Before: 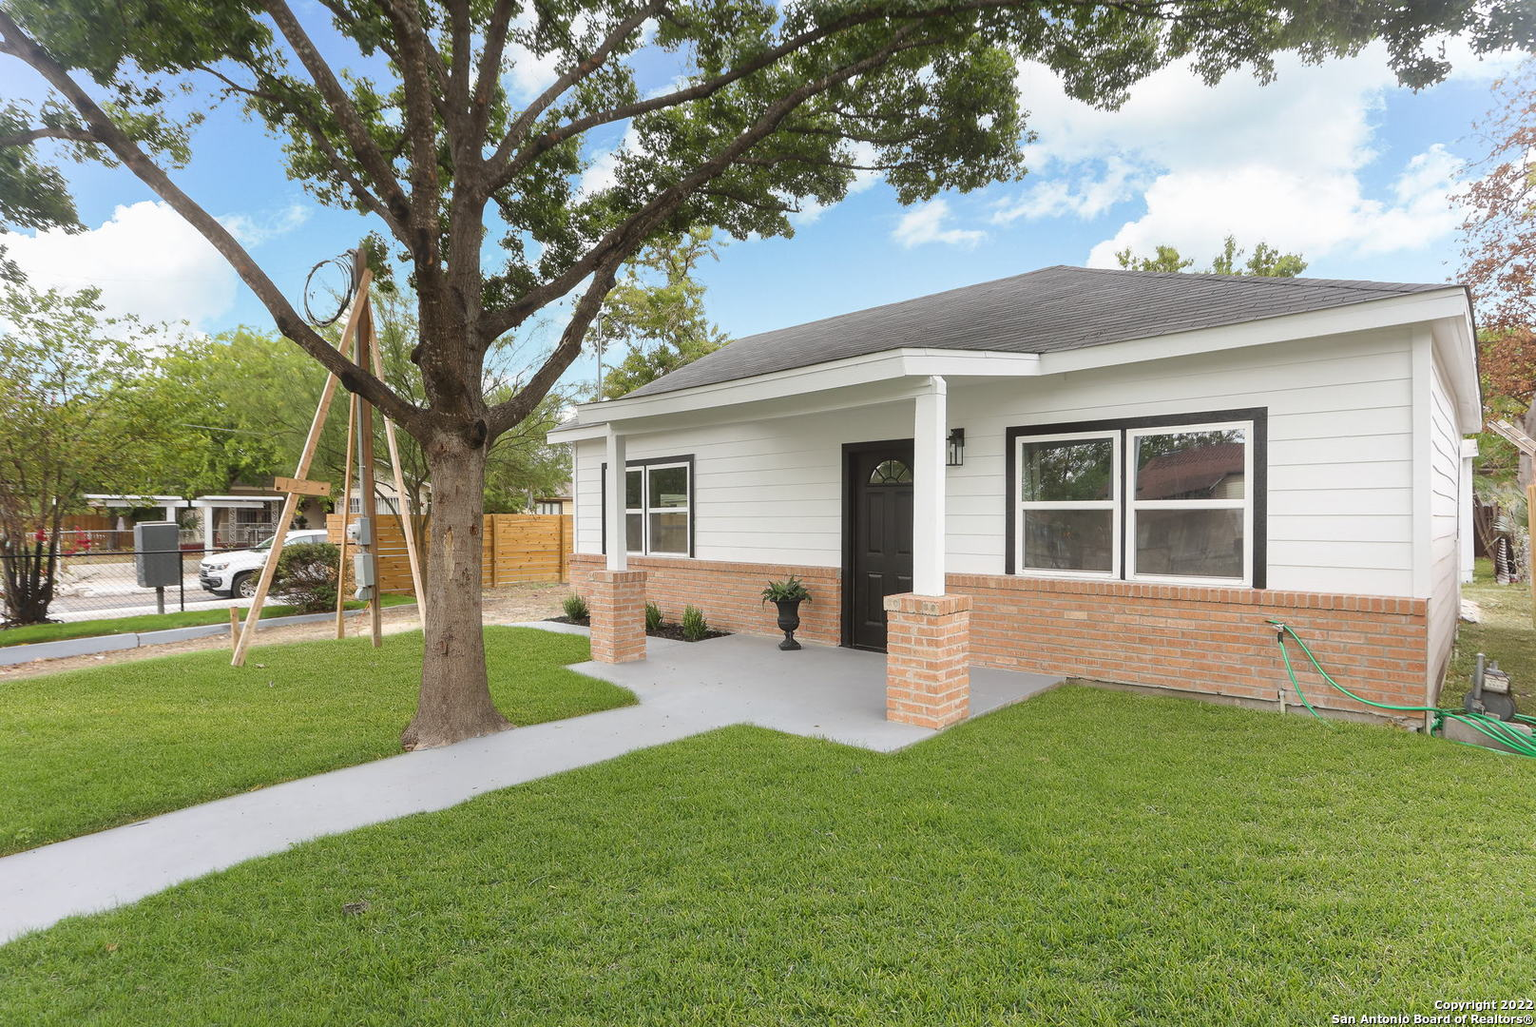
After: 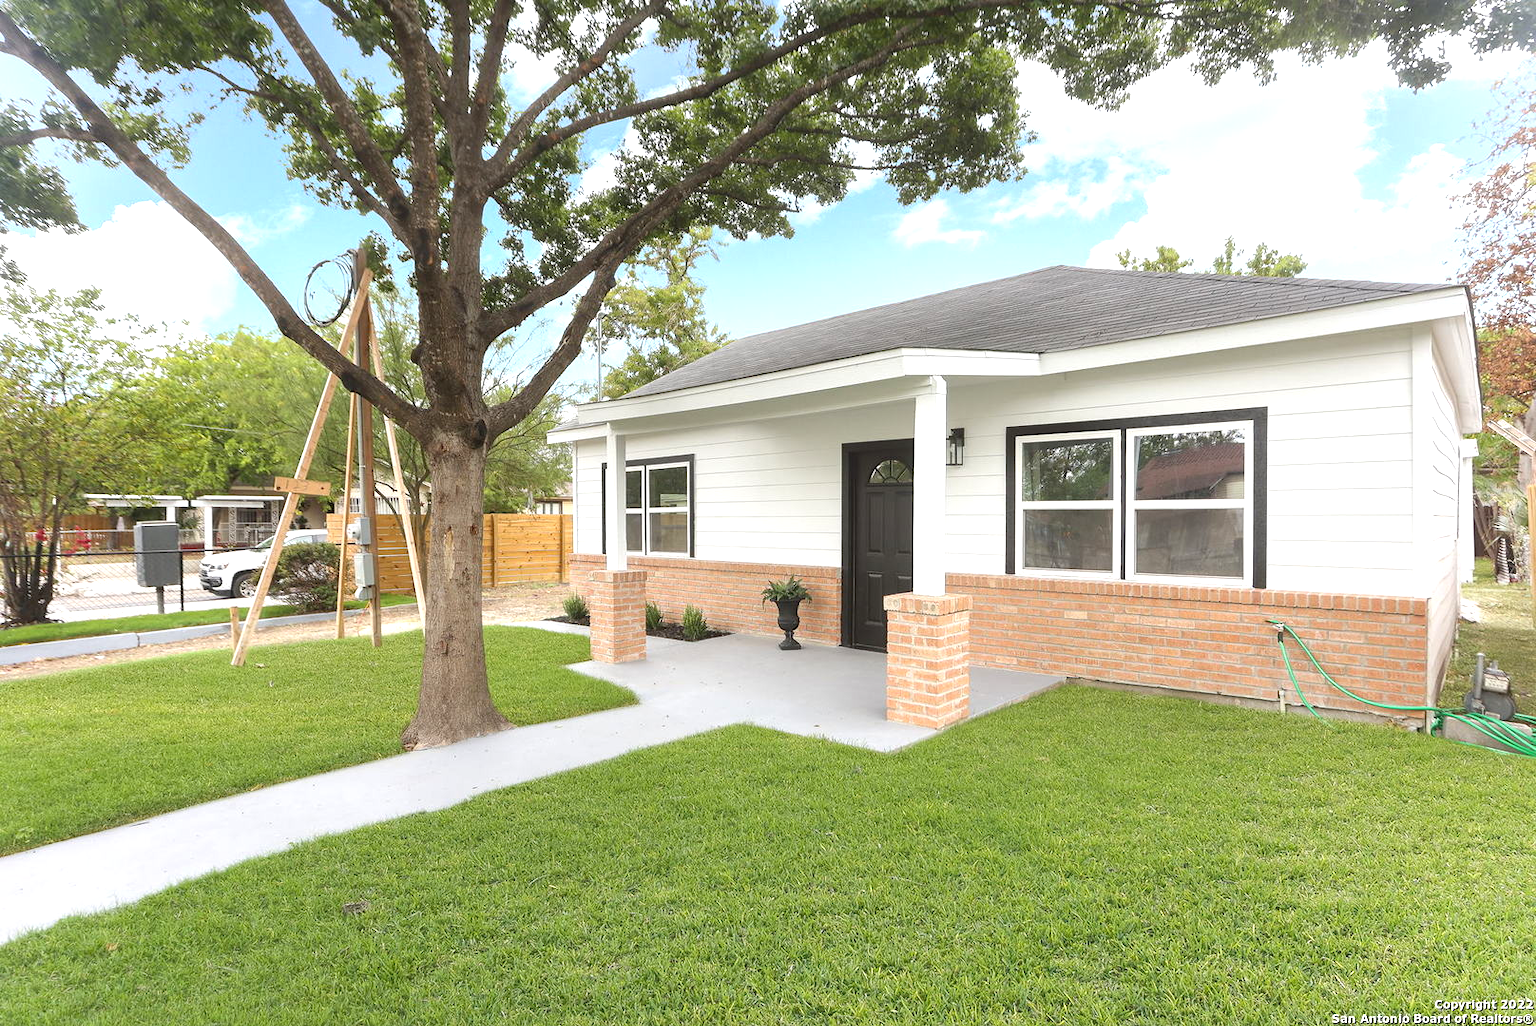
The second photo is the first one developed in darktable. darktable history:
exposure: exposure 0.608 EV, compensate highlight preservation false
